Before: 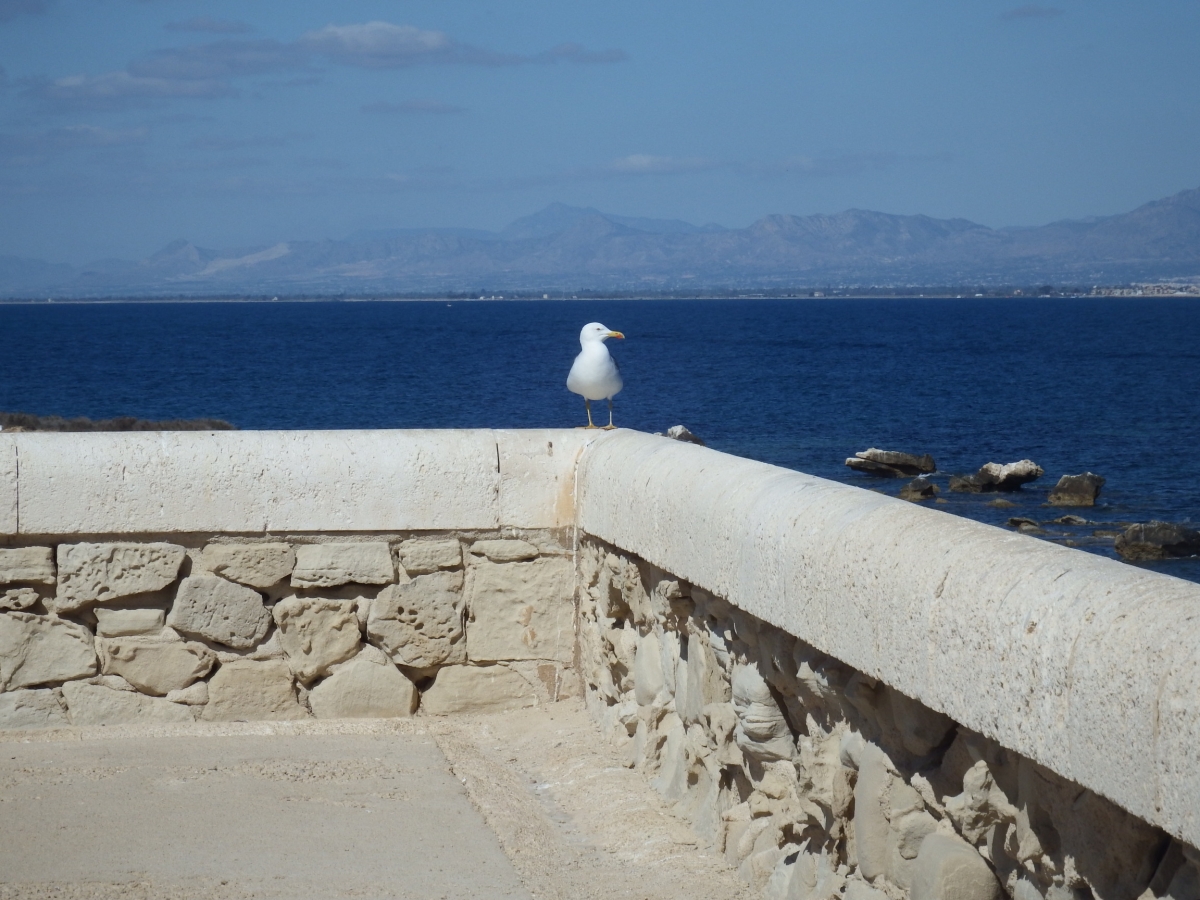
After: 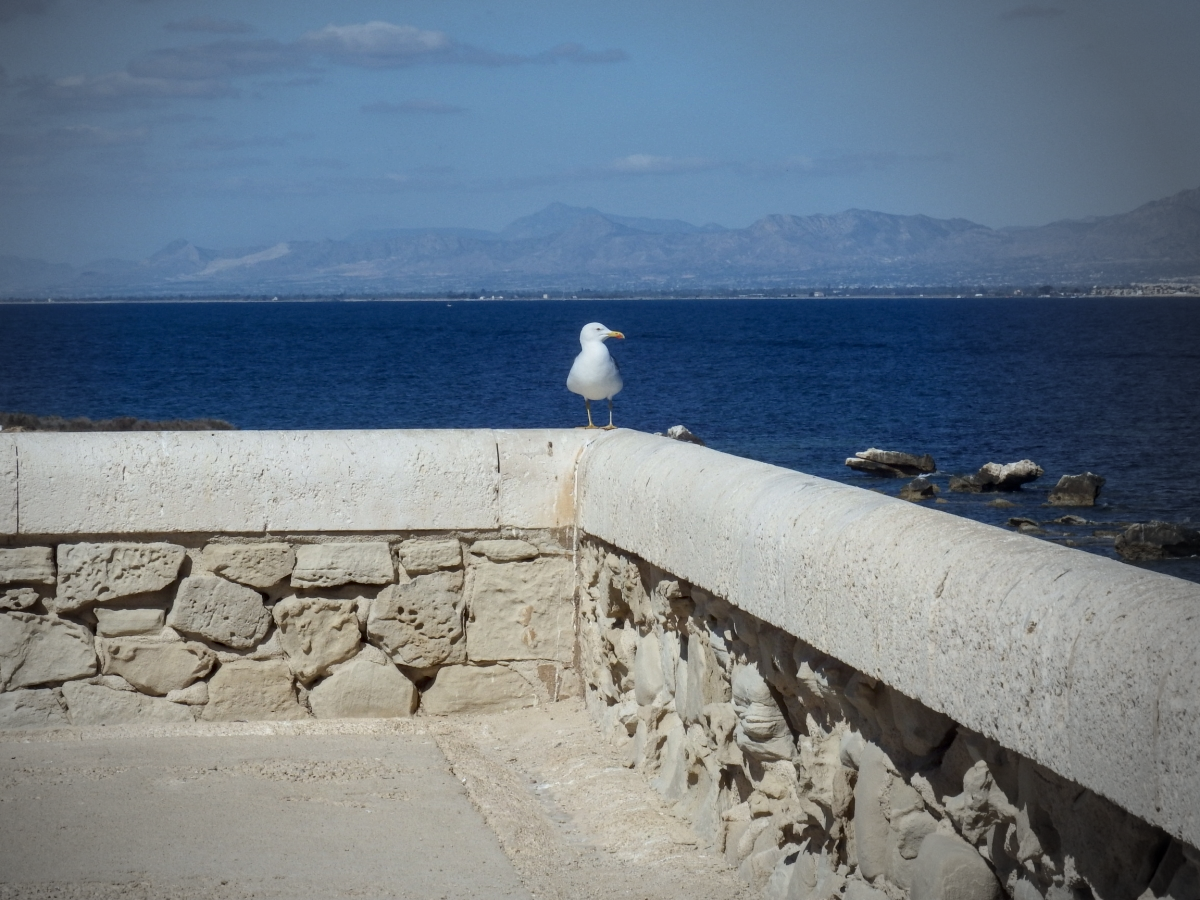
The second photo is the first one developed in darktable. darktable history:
vignetting: fall-off start 67.21%, center (-0.121, -0.004), width/height ratio 1.011
local contrast: detail 130%
